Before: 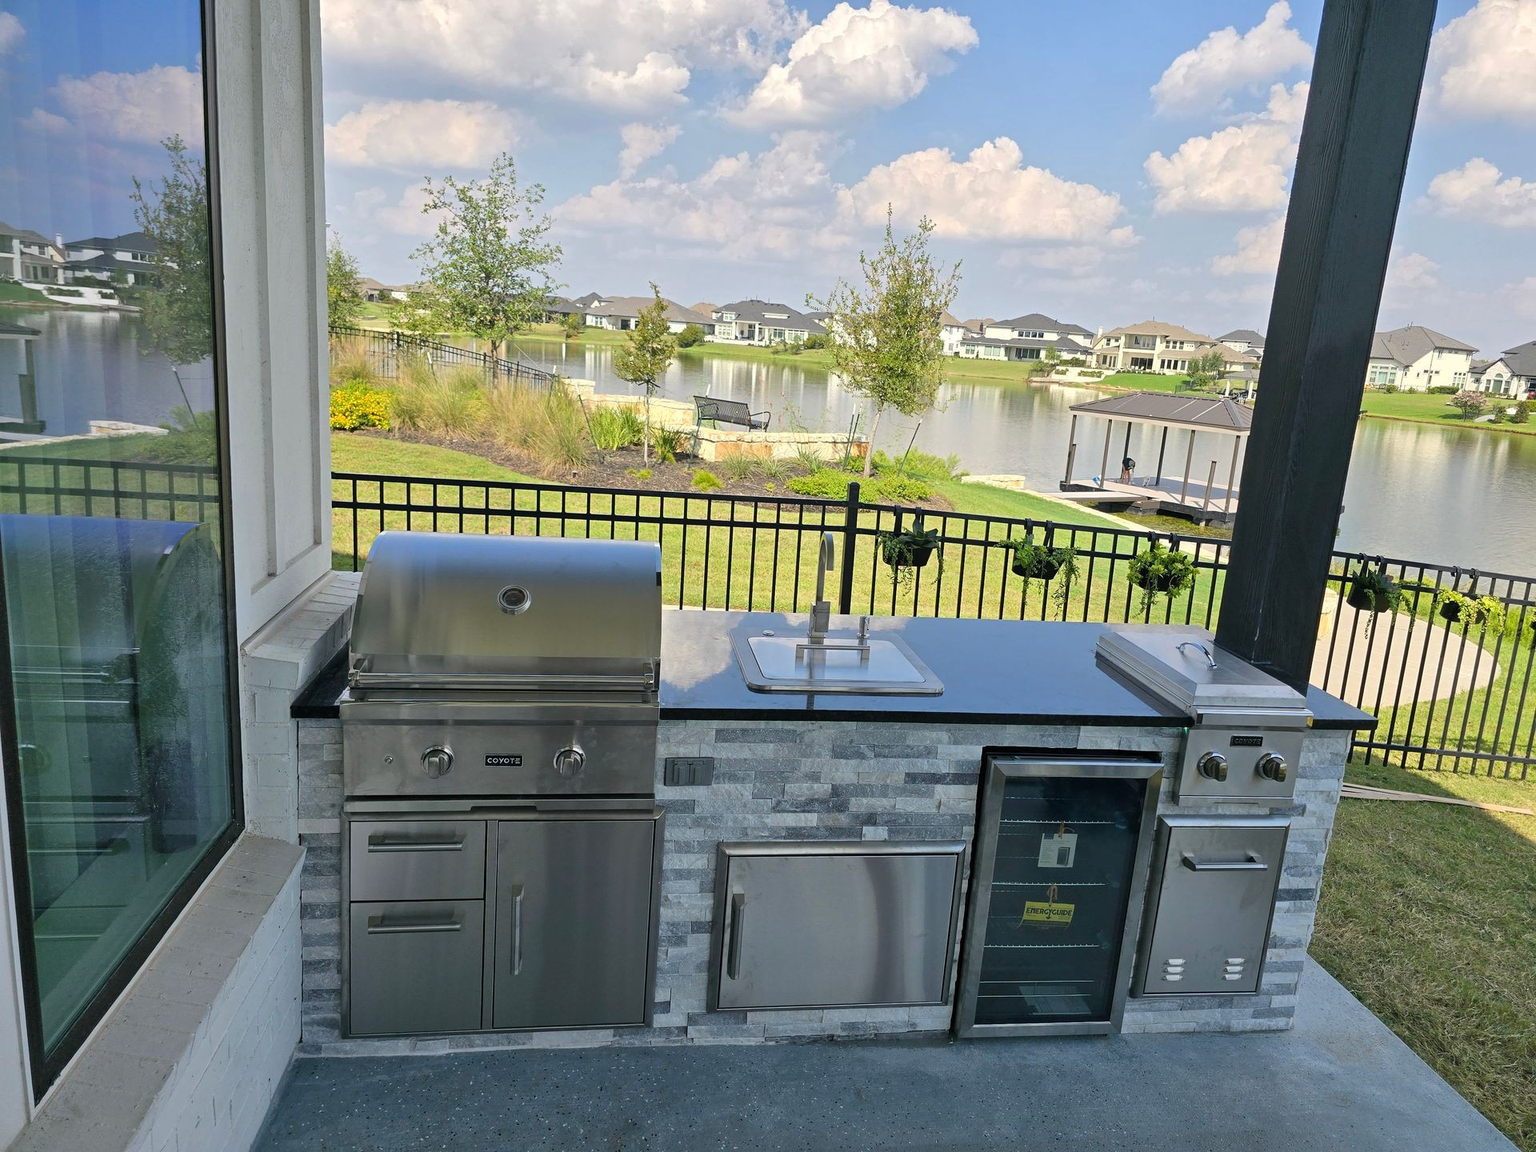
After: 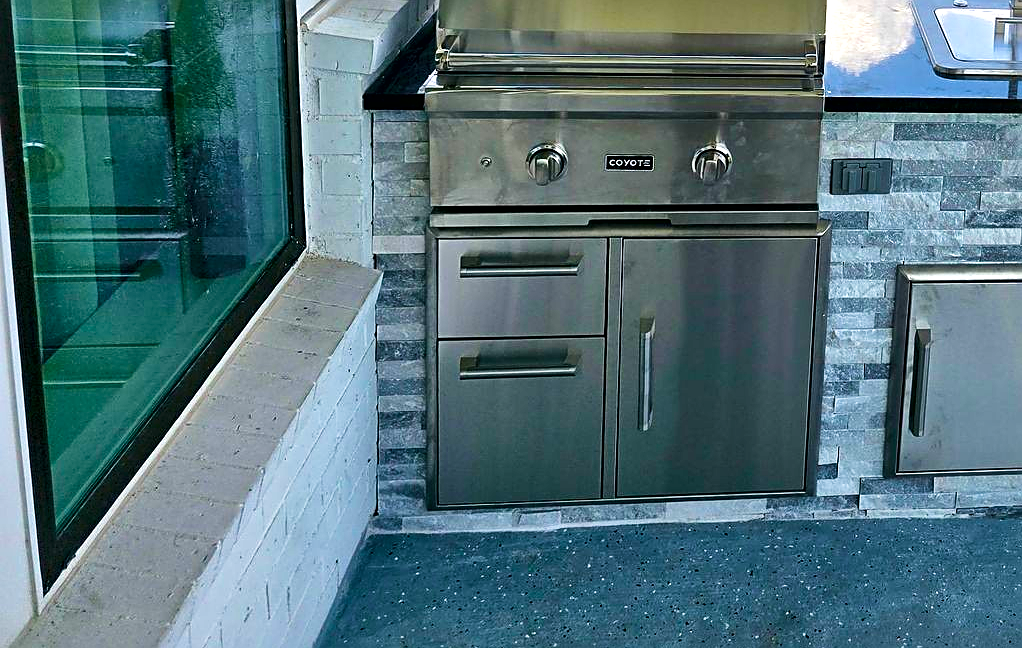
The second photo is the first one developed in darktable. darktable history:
levels: levels [0, 0.51, 1]
crop and rotate: top 54.729%, right 46.77%, bottom 0.207%
sharpen: on, module defaults
local contrast: mode bilateral grid, contrast 26, coarseness 60, detail 151%, midtone range 0.2
velvia: strength 50.28%
color balance rgb: perceptual saturation grading › global saturation 20%, perceptual saturation grading › highlights -24.967%, perceptual saturation grading › shadows 50.125%, perceptual brilliance grading › highlights 9.954%, perceptual brilliance grading › mid-tones 5.145%
tone equalizer: -8 EV -0.422 EV, -7 EV -0.354 EV, -6 EV -0.363 EV, -5 EV -0.189 EV, -3 EV 0.227 EV, -2 EV 0.352 EV, -1 EV 0.39 EV, +0 EV 0.437 EV
